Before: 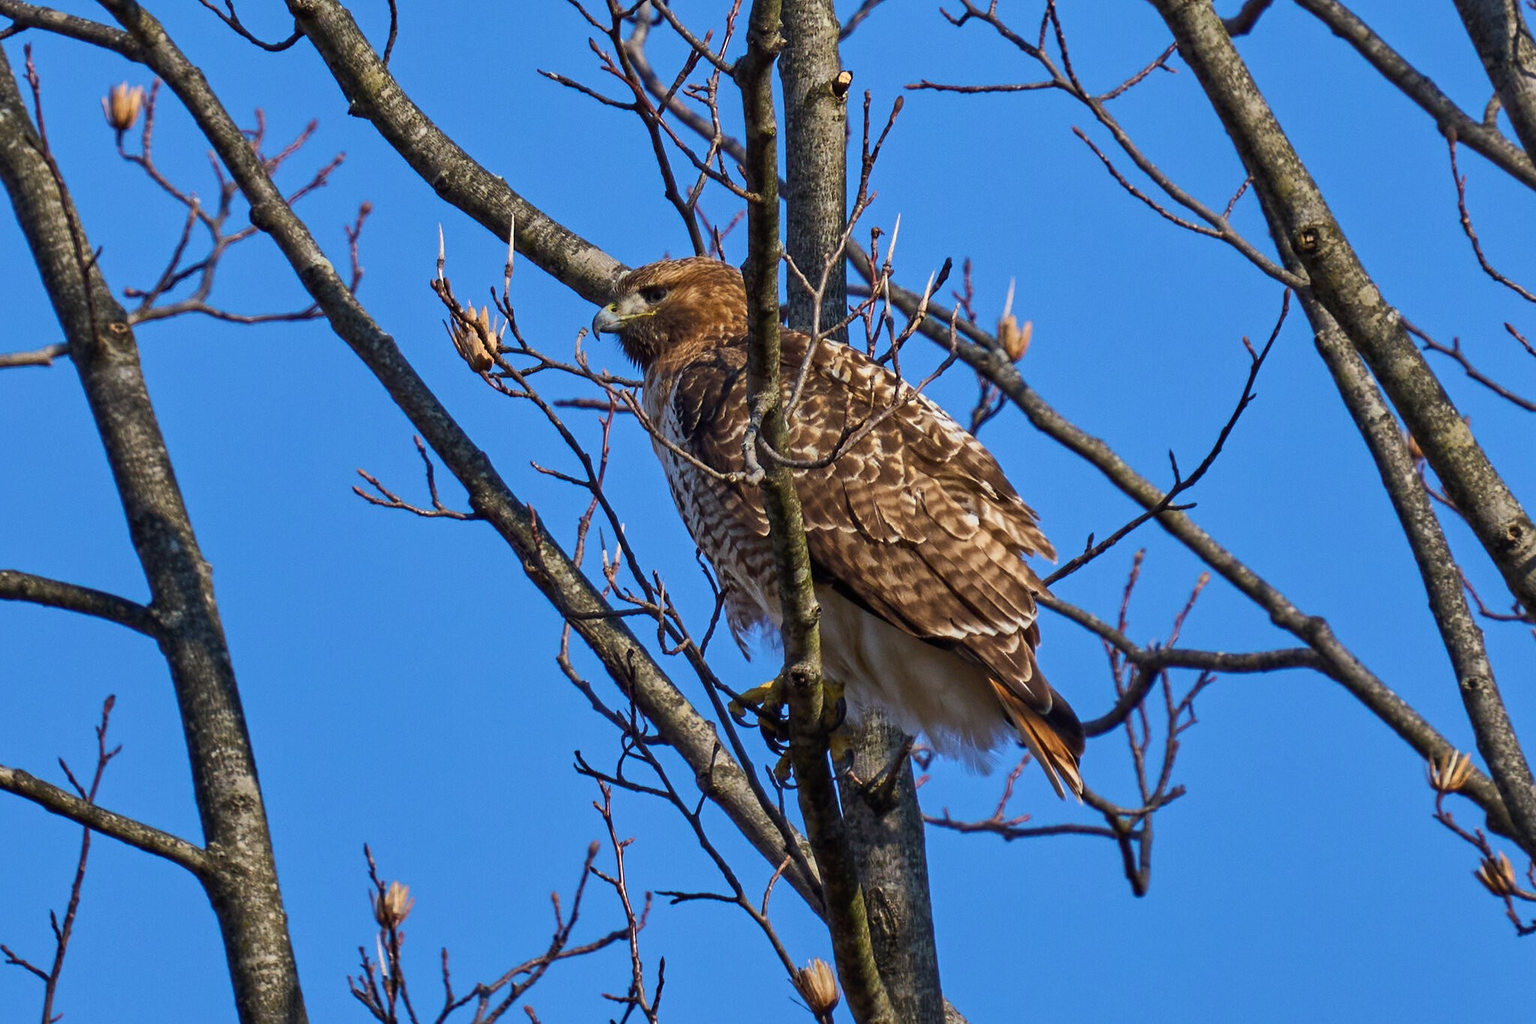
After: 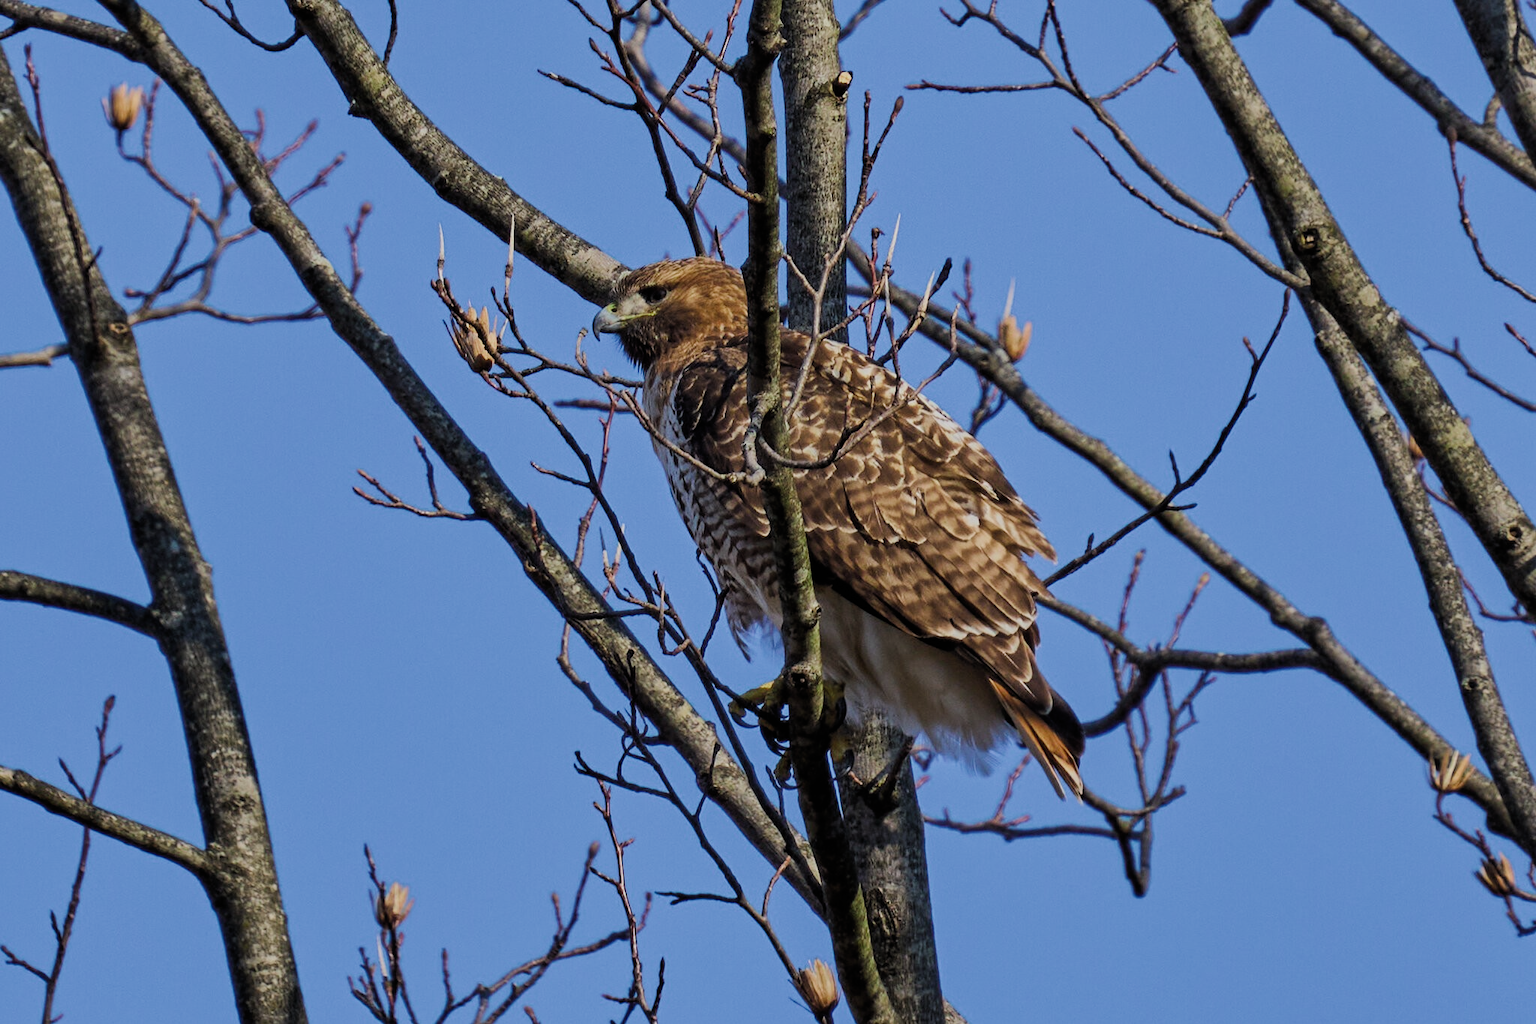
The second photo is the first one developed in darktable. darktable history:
color zones: curves: ch2 [(0, 0.5) (0.143, 0.517) (0.286, 0.571) (0.429, 0.522) (0.571, 0.5) (0.714, 0.5) (0.857, 0.5) (1, 0.5)]
filmic rgb: black relative exposure -7.65 EV, white relative exposure 4.56 EV, threshold 5.98 EV, hardness 3.61, color science v4 (2020), enable highlight reconstruction true
